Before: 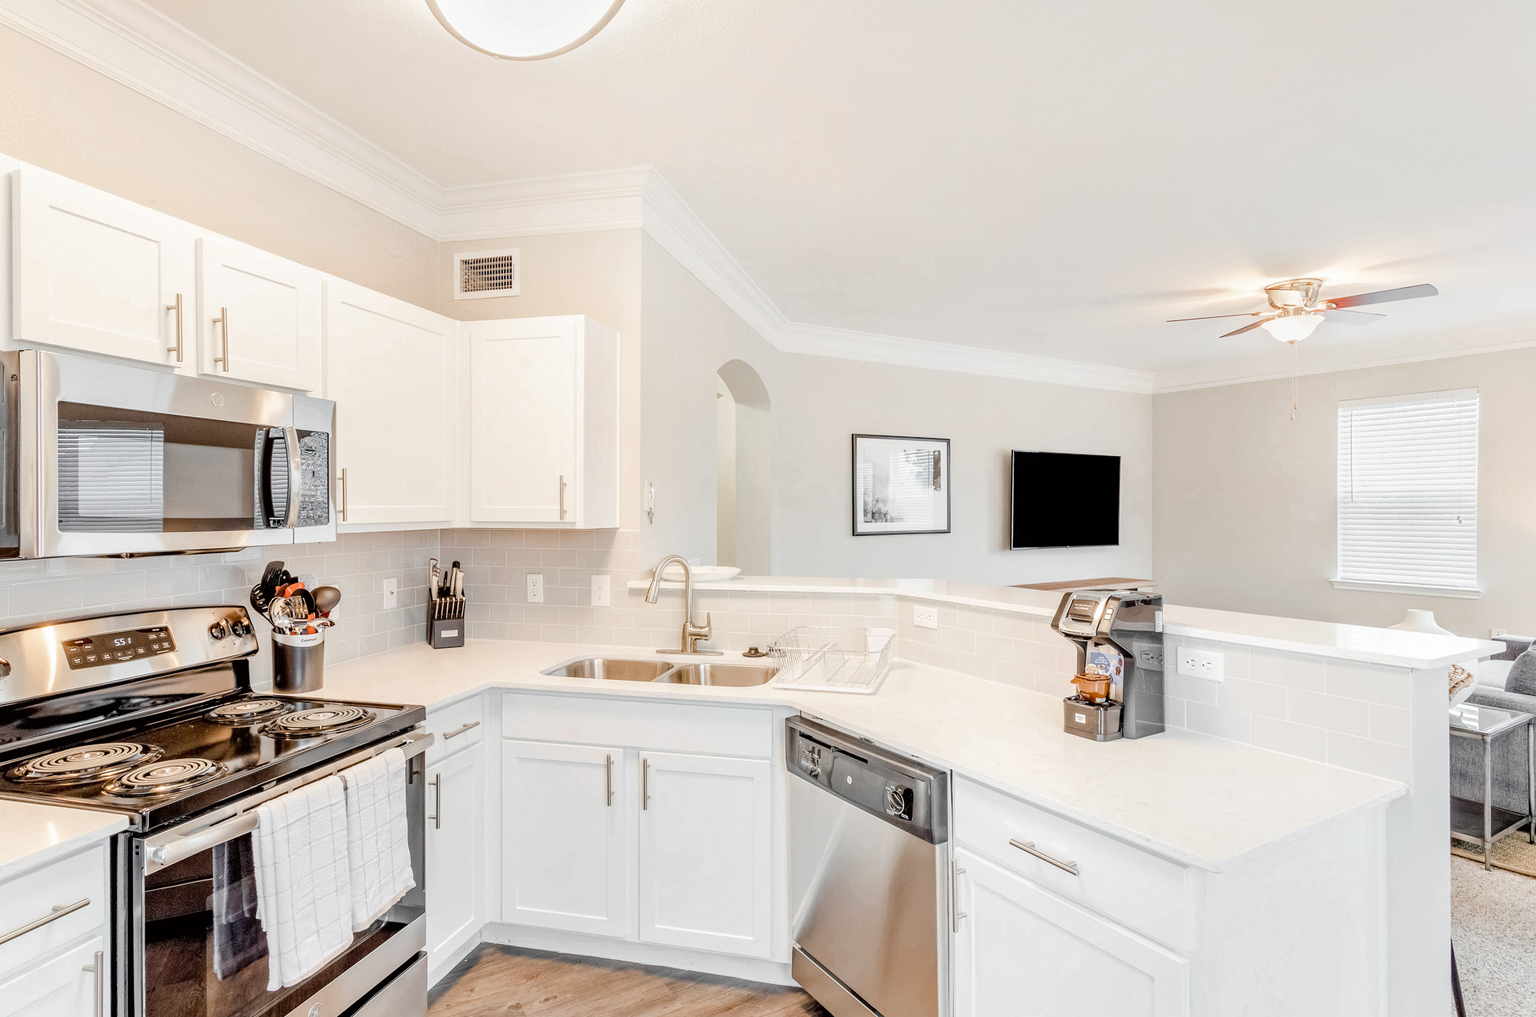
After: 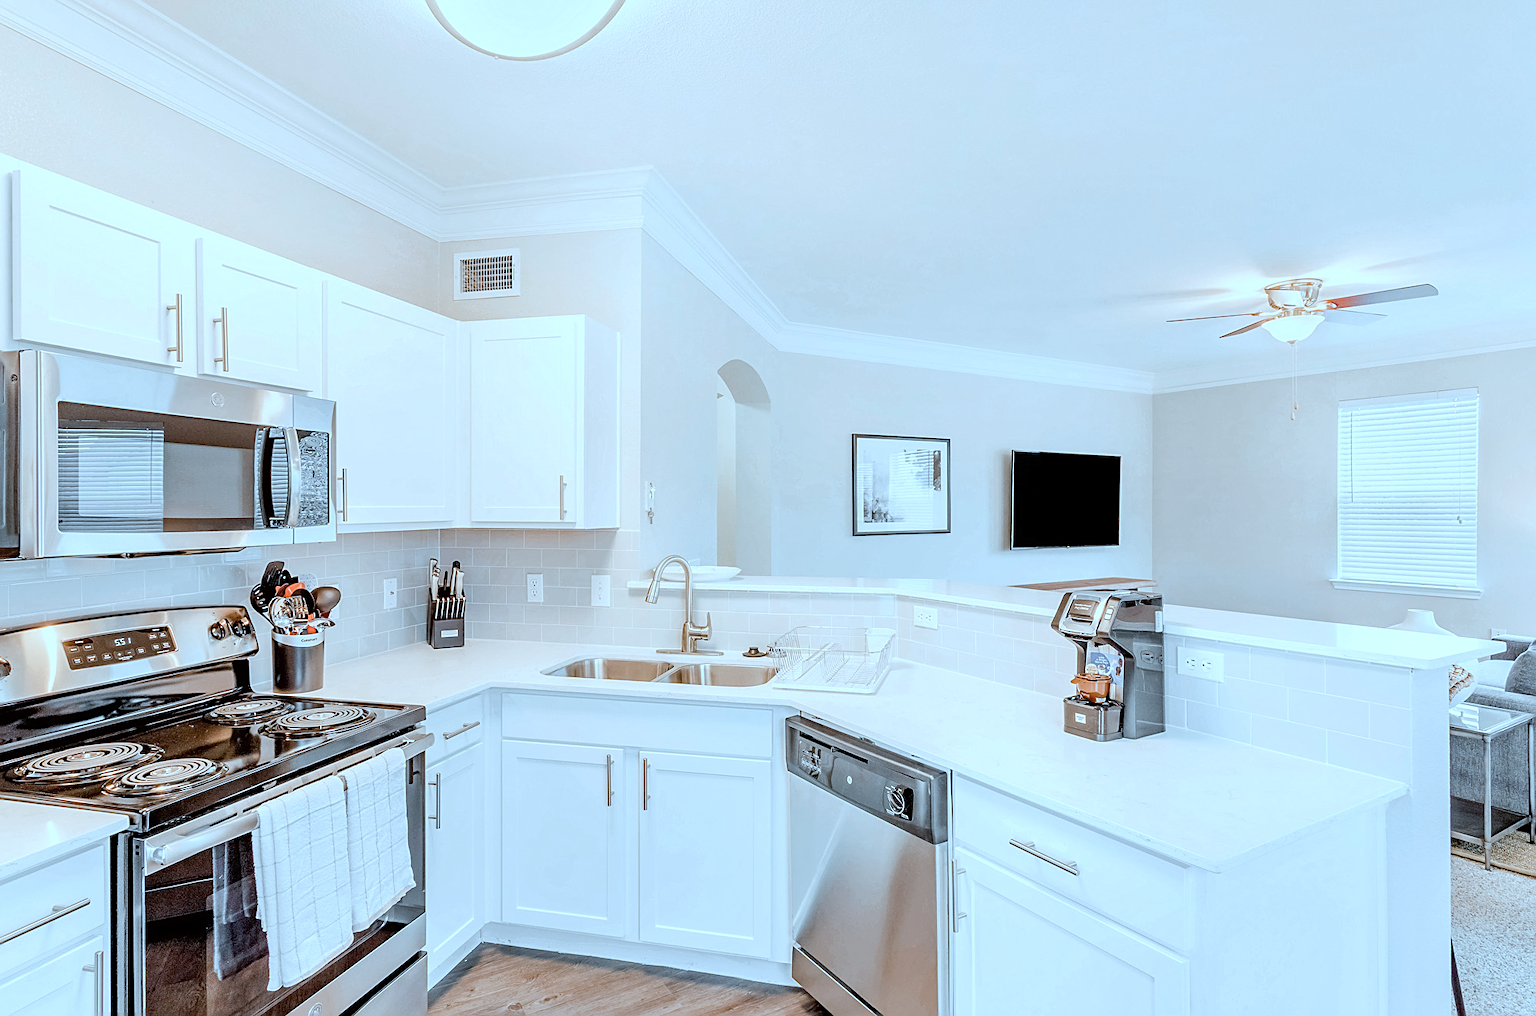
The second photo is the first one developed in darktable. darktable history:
sharpen: on, module defaults
color correction: highlights a* -9.85, highlights b* -21.83
